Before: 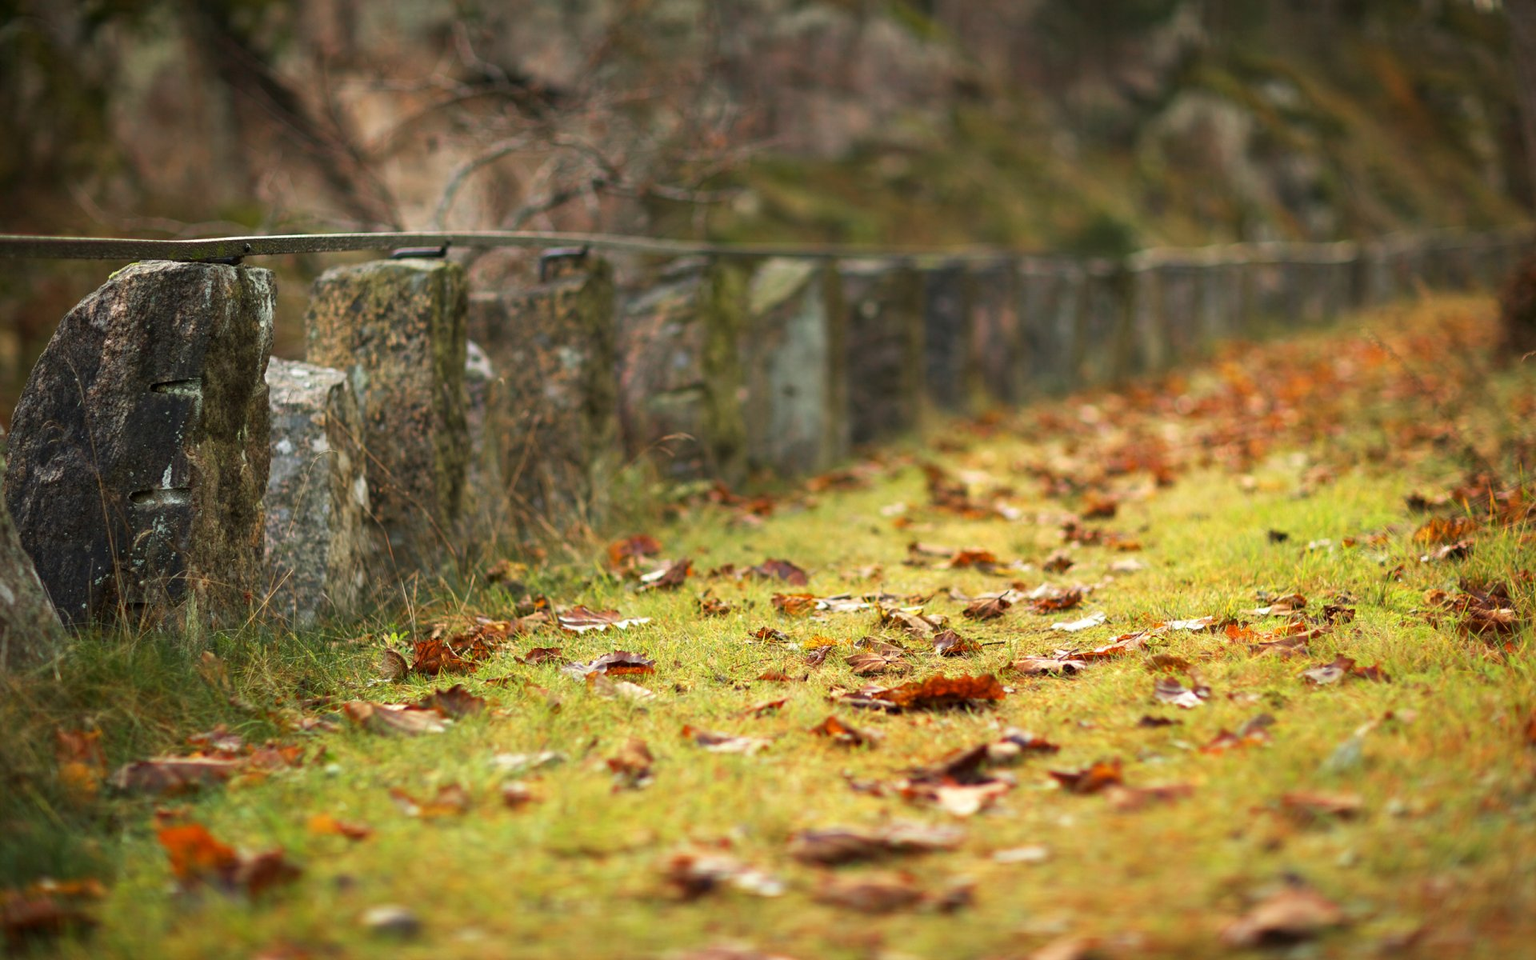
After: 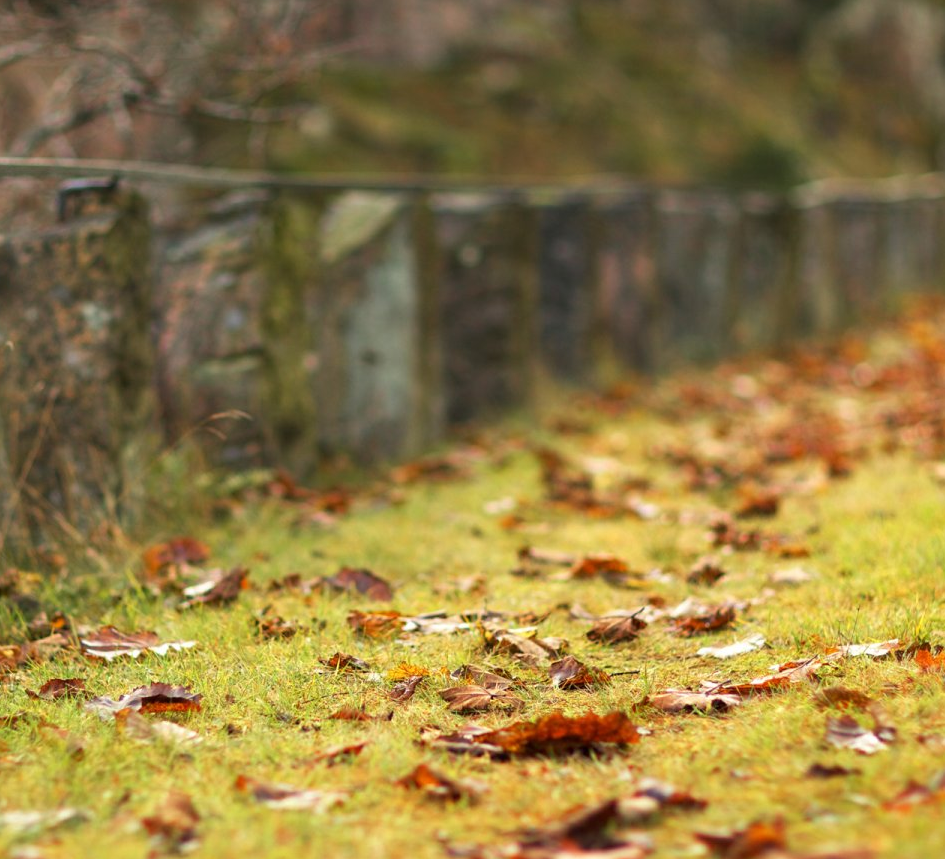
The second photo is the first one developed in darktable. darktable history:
crop: left 32.163%, top 10.932%, right 18.569%, bottom 17.462%
